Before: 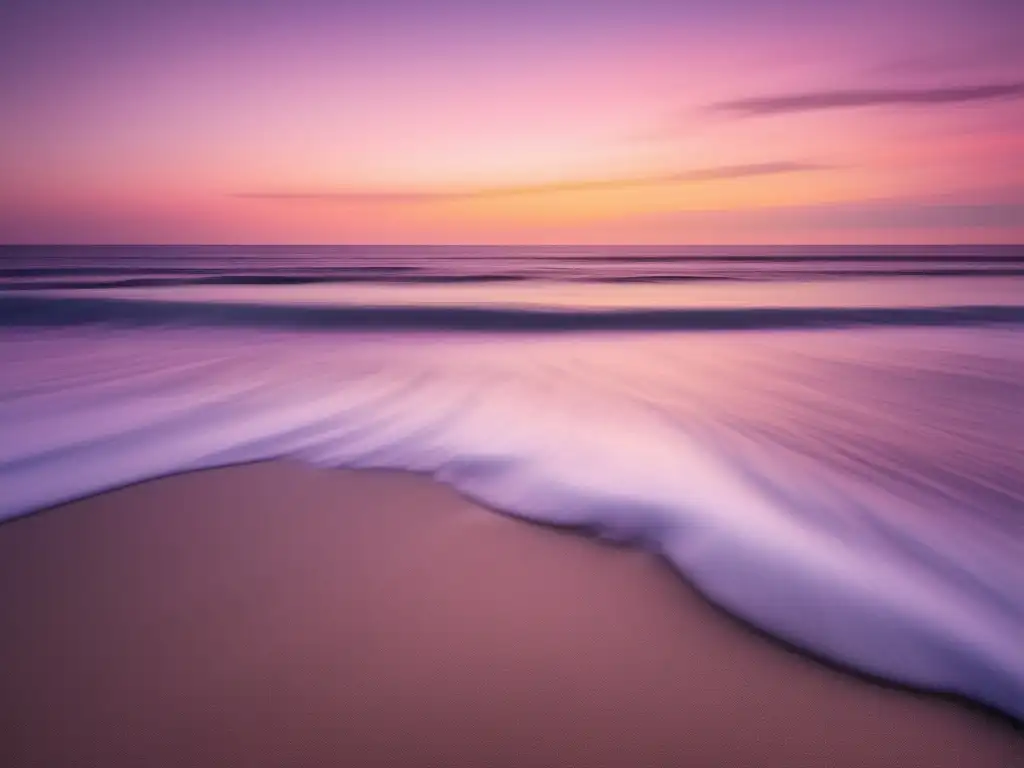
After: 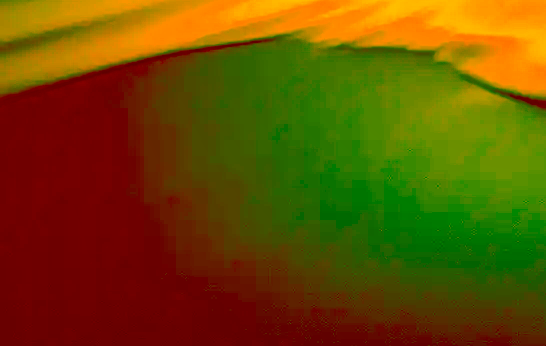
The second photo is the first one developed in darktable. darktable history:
color correction: highlights a* -39.68, highlights b* -40, shadows a* -40, shadows b* -40, saturation -3
contrast brightness saturation: contrast -0.11
local contrast: on, module defaults
tone curve: curves: ch0 [(0, 0) (0.003, 0.043) (0.011, 0.043) (0.025, 0.035) (0.044, 0.042) (0.069, 0.035) (0.1, 0.03) (0.136, 0.017) (0.177, 0.03) (0.224, 0.06) (0.277, 0.118) (0.335, 0.189) (0.399, 0.297) (0.468, 0.483) (0.543, 0.631) (0.623, 0.746) (0.709, 0.823) (0.801, 0.944) (0.898, 0.966) (1, 1)], preserve colors none
crop and rotate: top 54.778%, right 46.61%, bottom 0.159%
